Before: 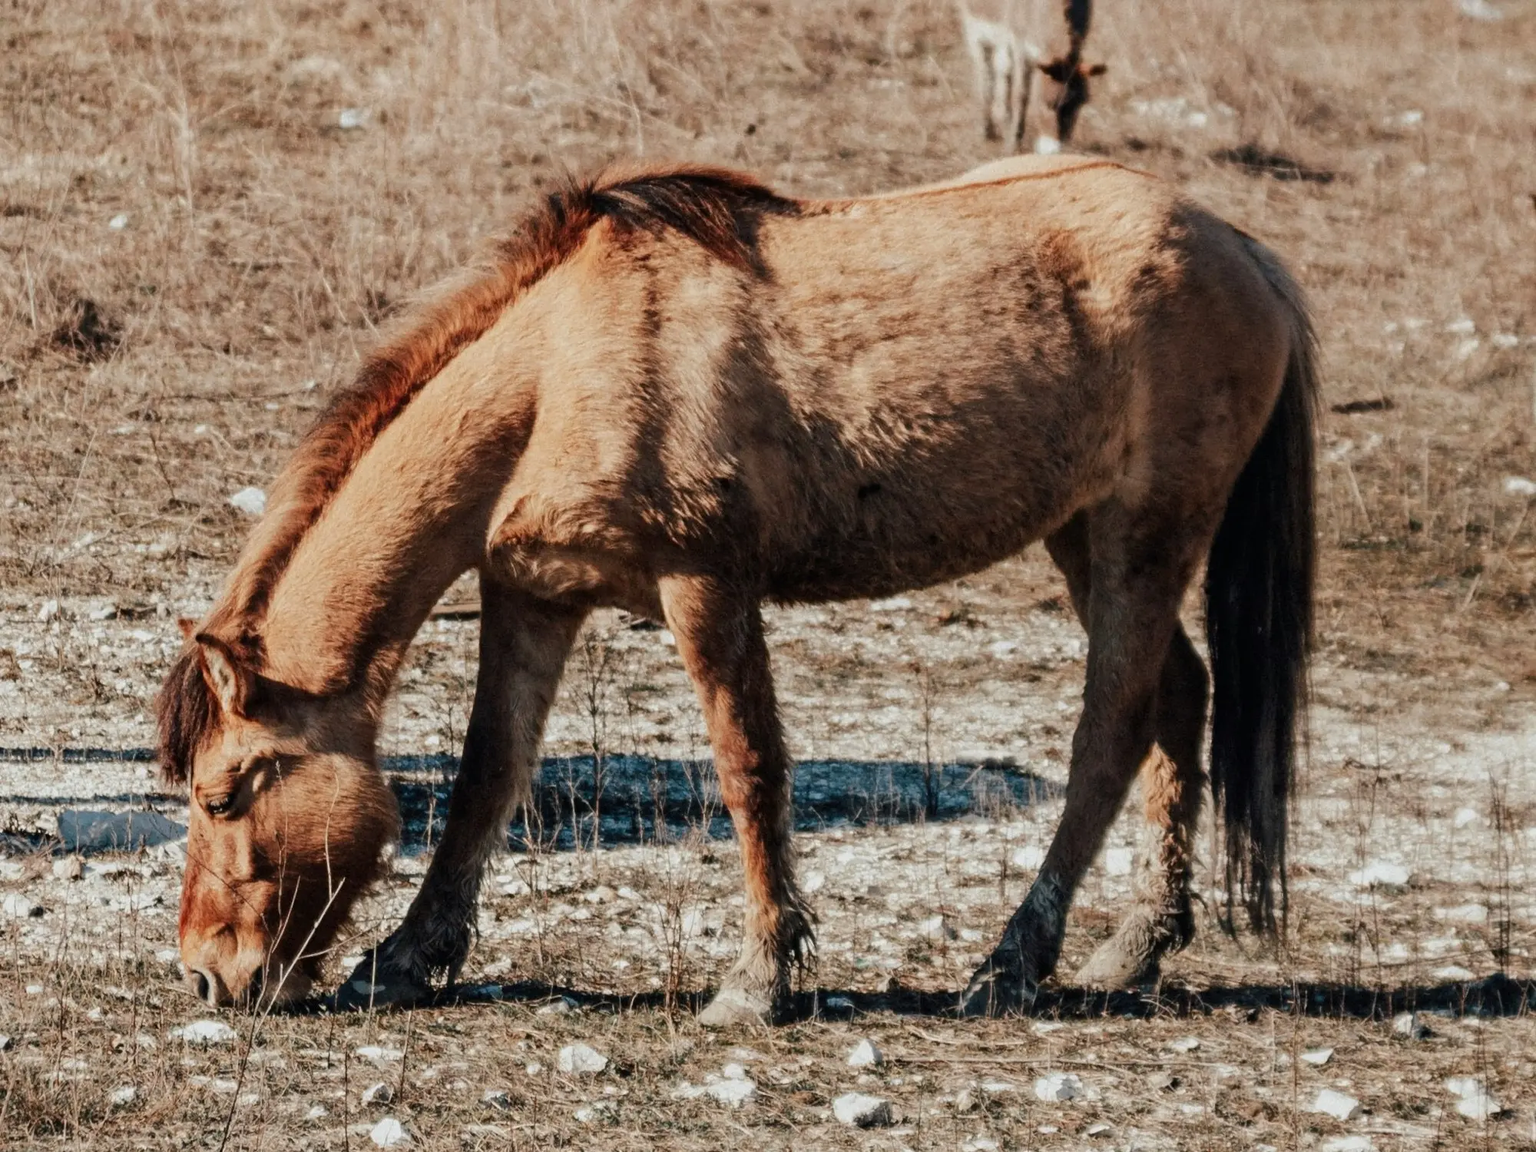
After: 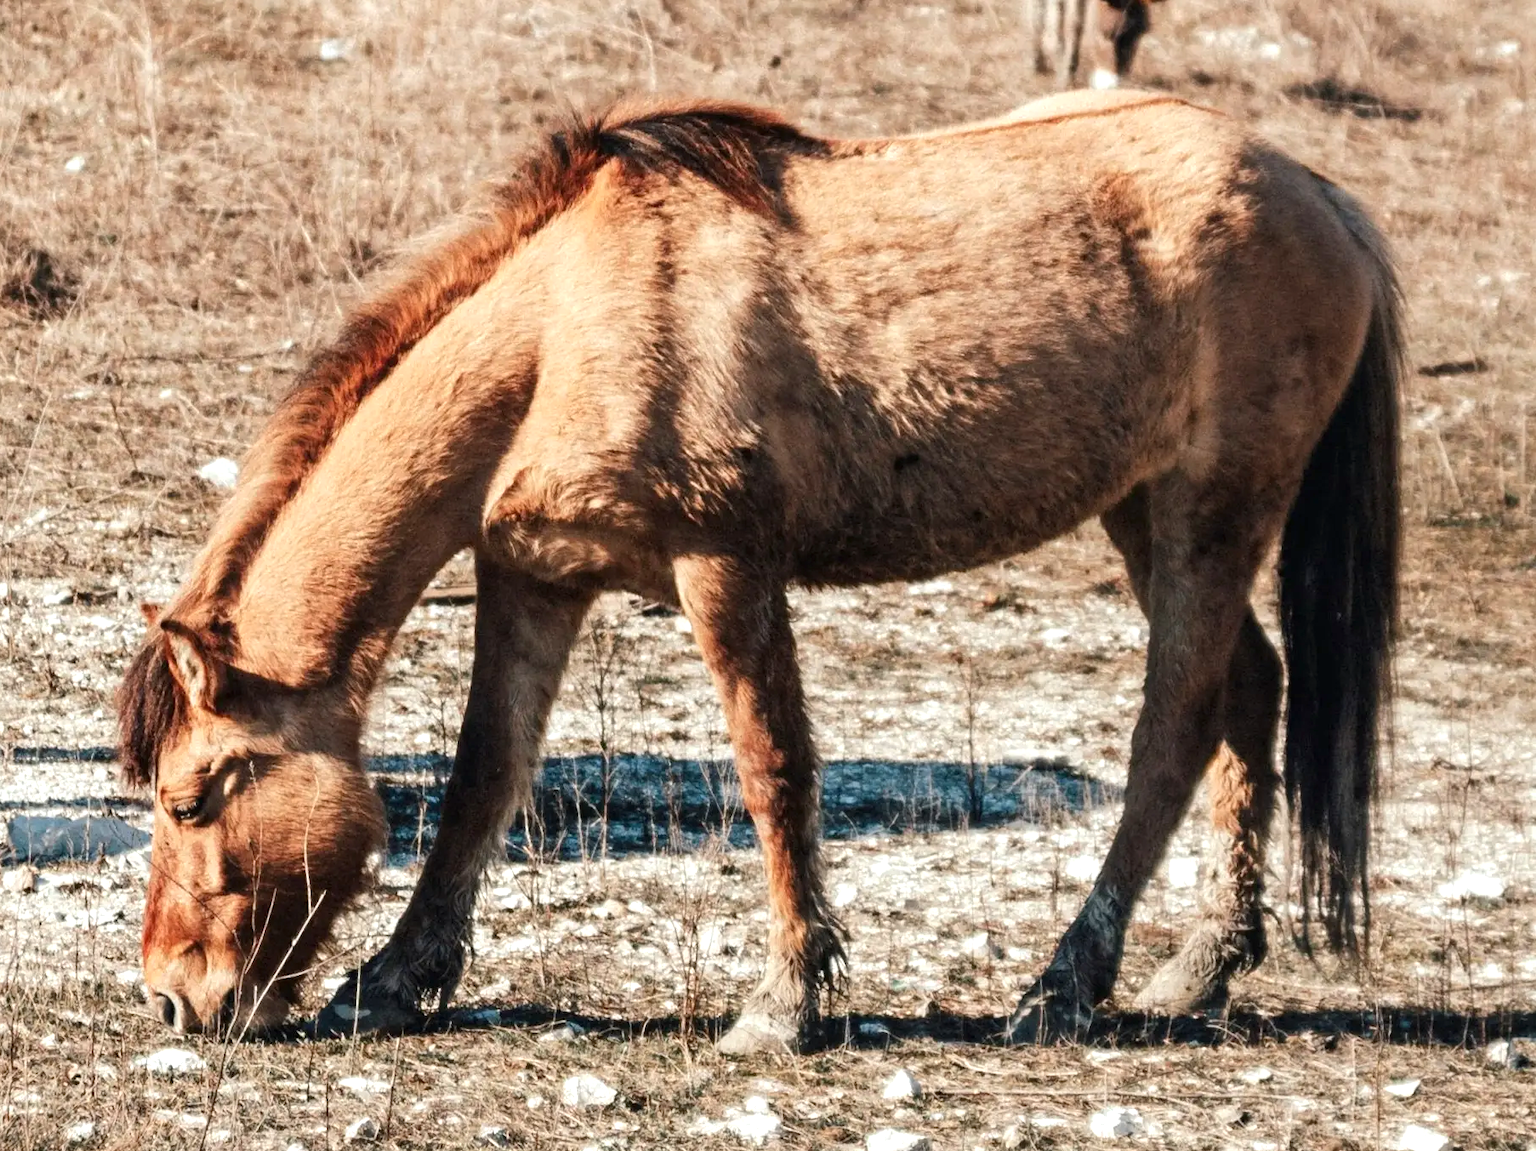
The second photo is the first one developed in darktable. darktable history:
base curve: exposure shift 0, preserve colors none
crop: left 3.305%, top 6.436%, right 6.389%, bottom 3.258%
exposure: black level correction 0, exposure 0.7 EV, compensate exposure bias true, compensate highlight preservation false
